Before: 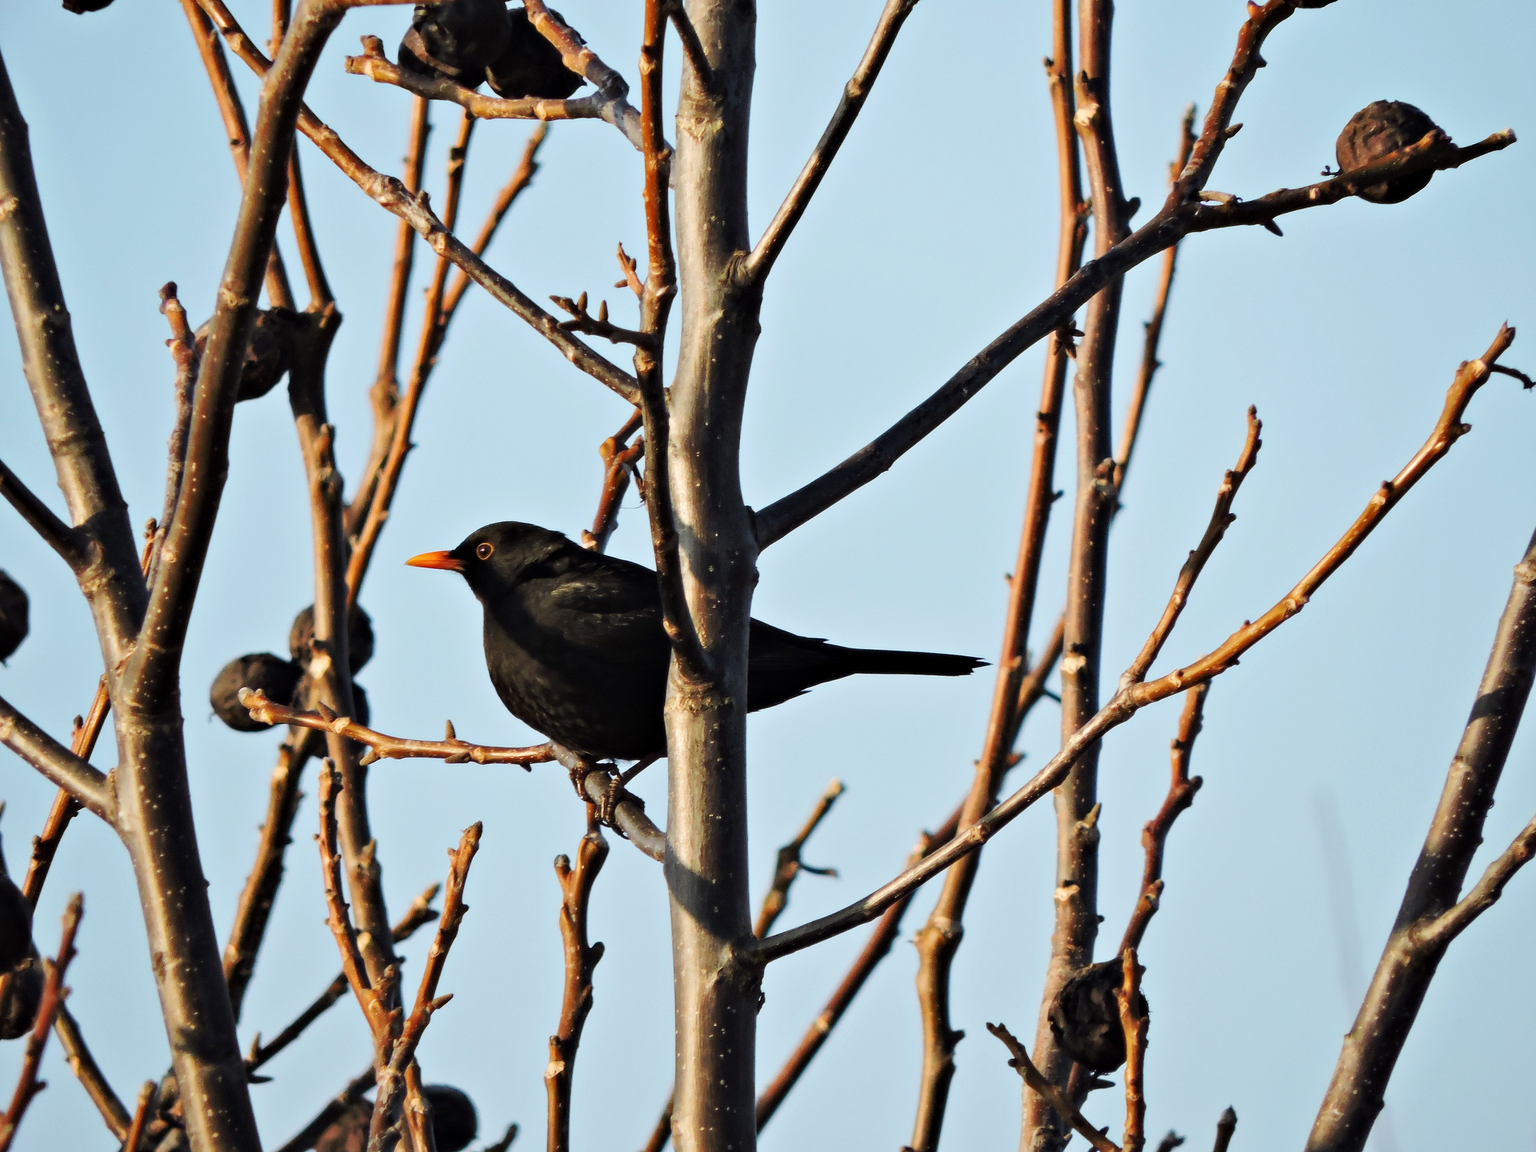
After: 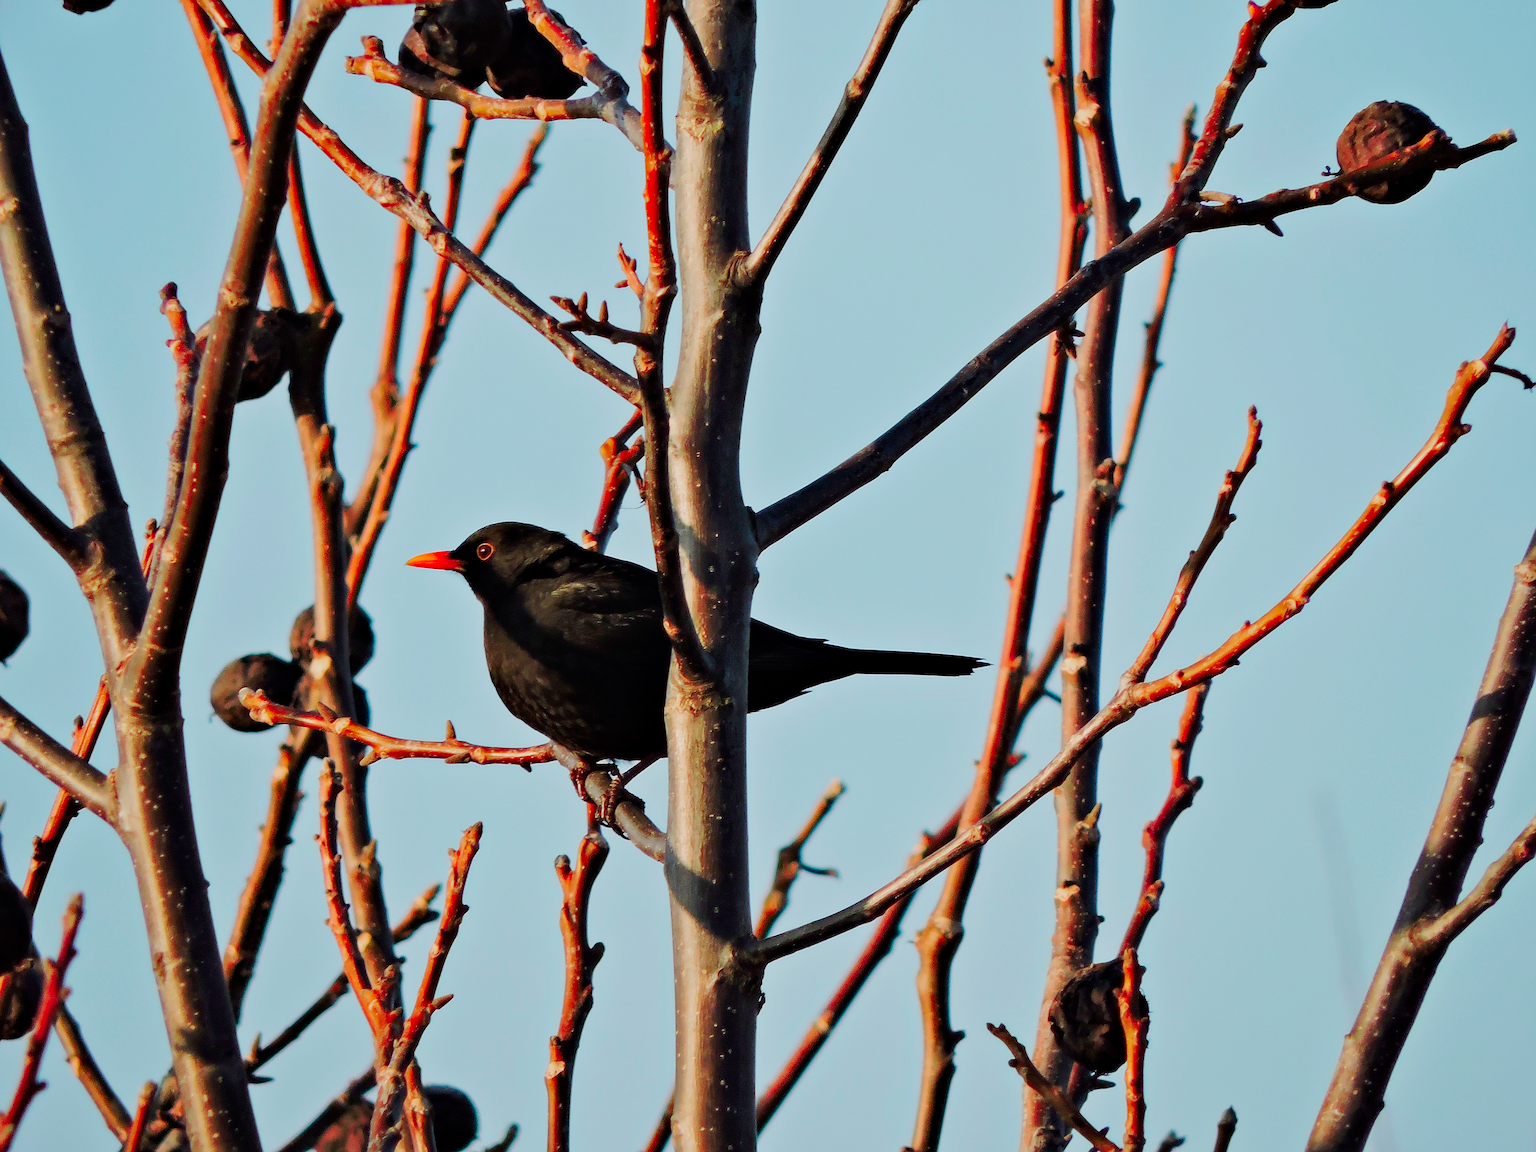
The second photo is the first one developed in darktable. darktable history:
filmic rgb: black relative exposure -16 EV, threshold -0.33 EV, transition 3.19 EV, structure ↔ texture 100%, target black luminance 0%, hardness 7.57, latitude 72.96%, contrast 0.908, highlights saturation mix 10%, shadows ↔ highlights balance -0.38%, add noise in highlights 0, preserve chrominance no, color science v4 (2020), iterations of high-quality reconstruction 10, enable highlight reconstruction true
color contrast: green-magenta contrast 1.73, blue-yellow contrast 1.15
sharpen: on, module defaults
